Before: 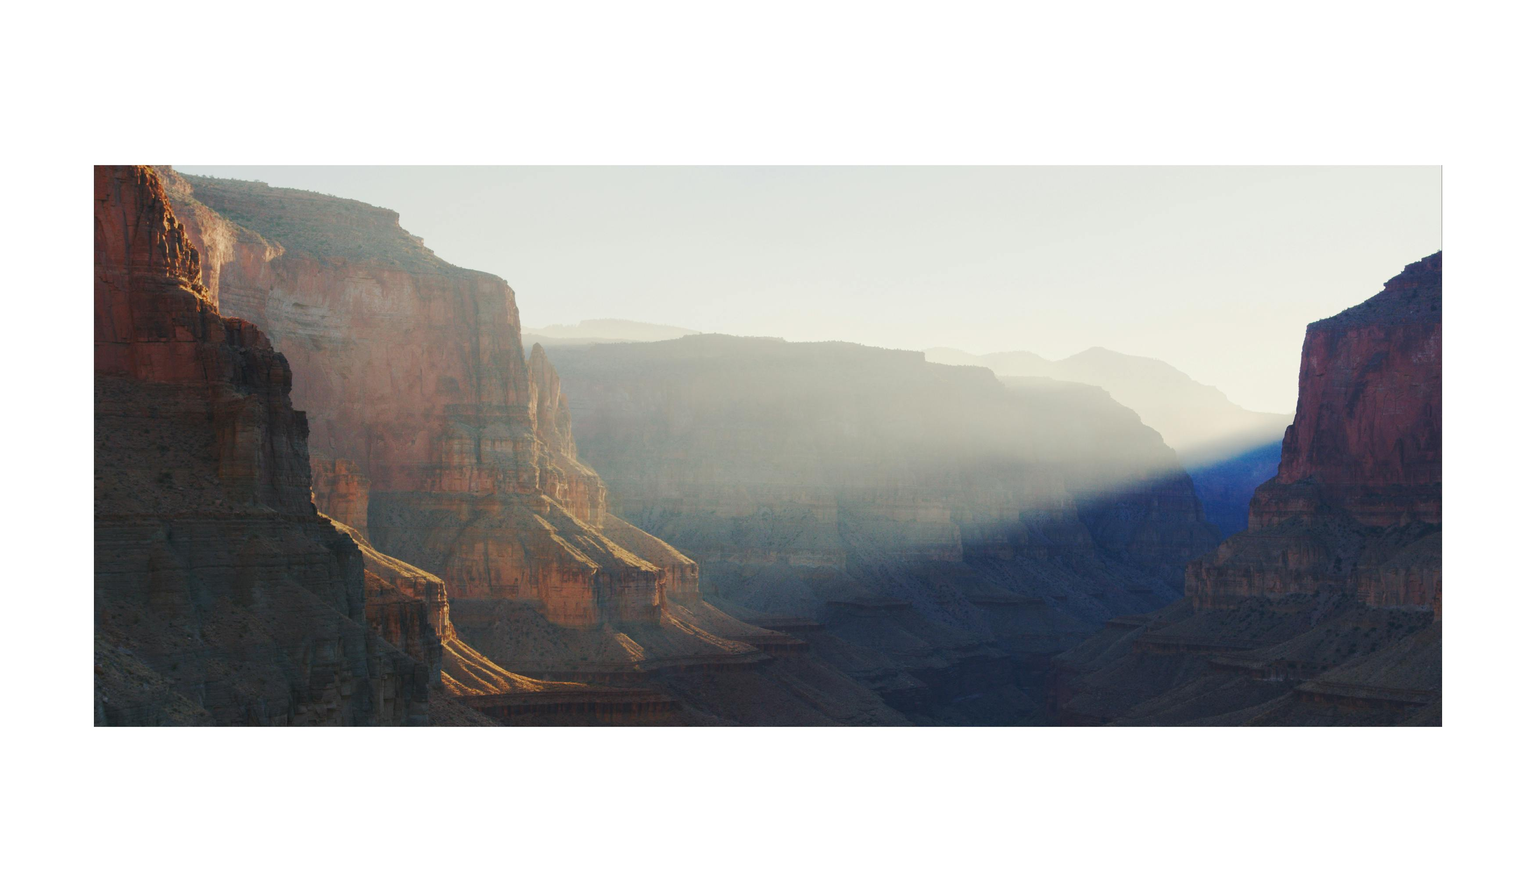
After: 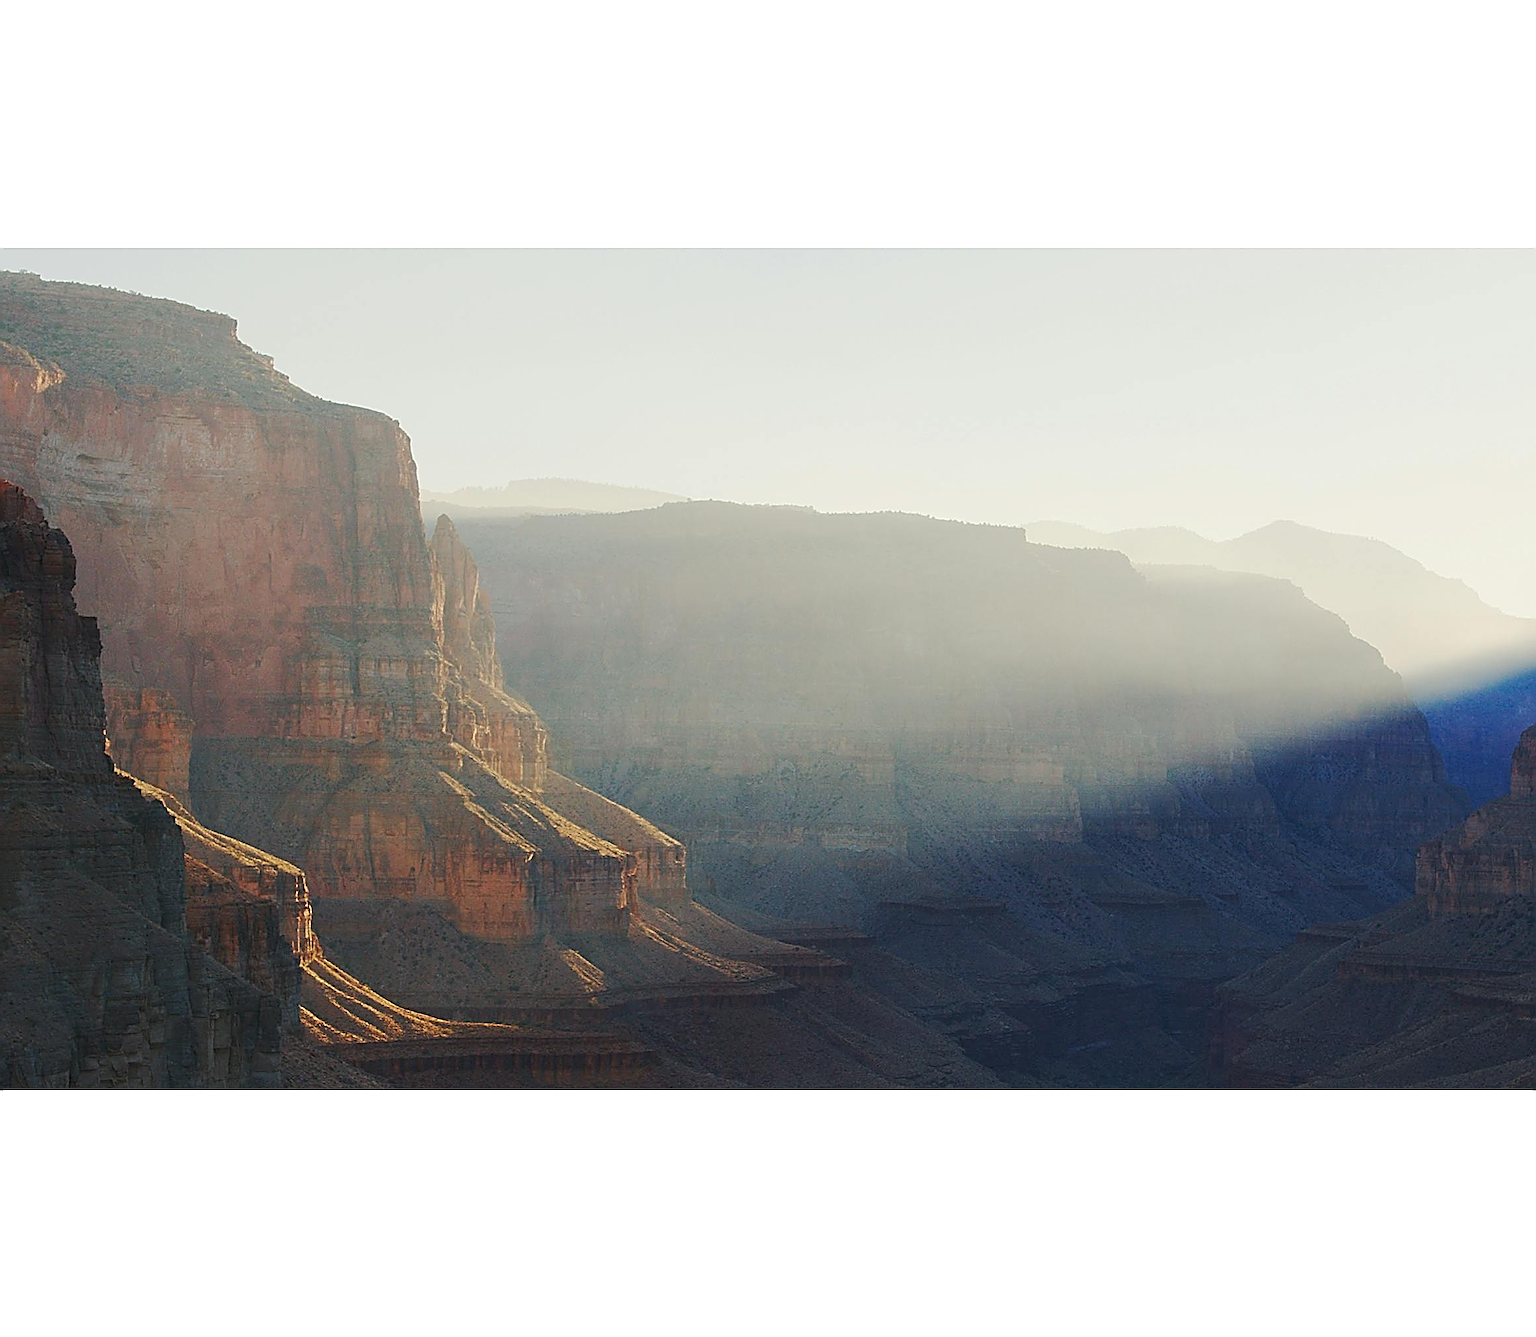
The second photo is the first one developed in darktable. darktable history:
crop and rotate: left 15.754%, right 17.579%
sharpen: amount 2
